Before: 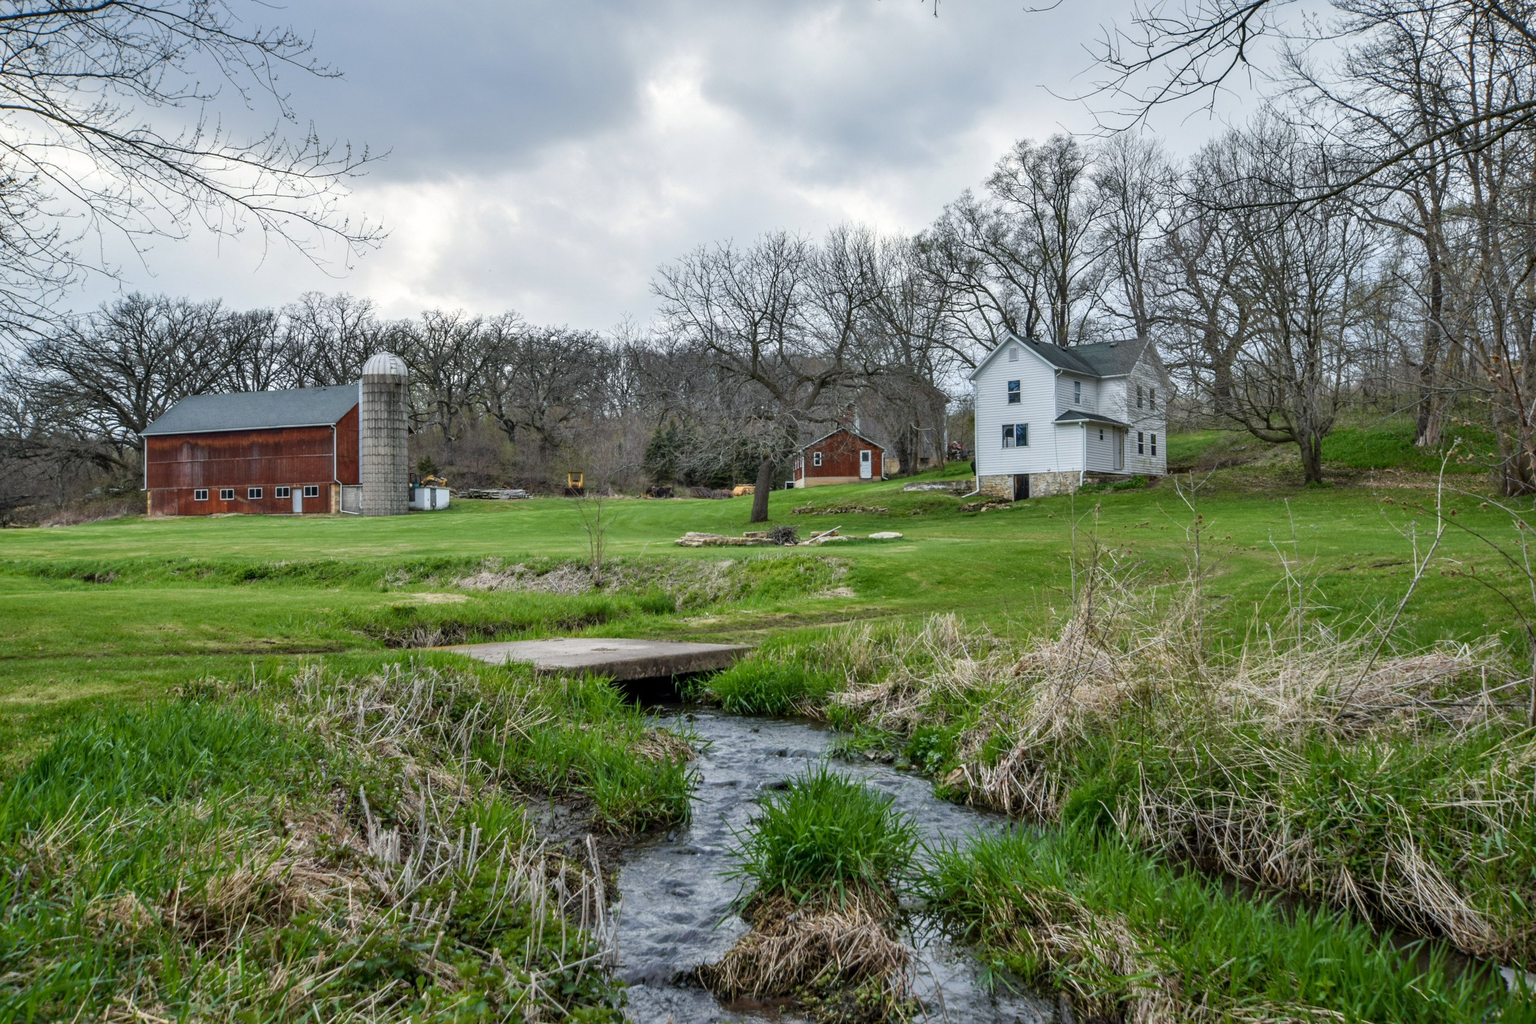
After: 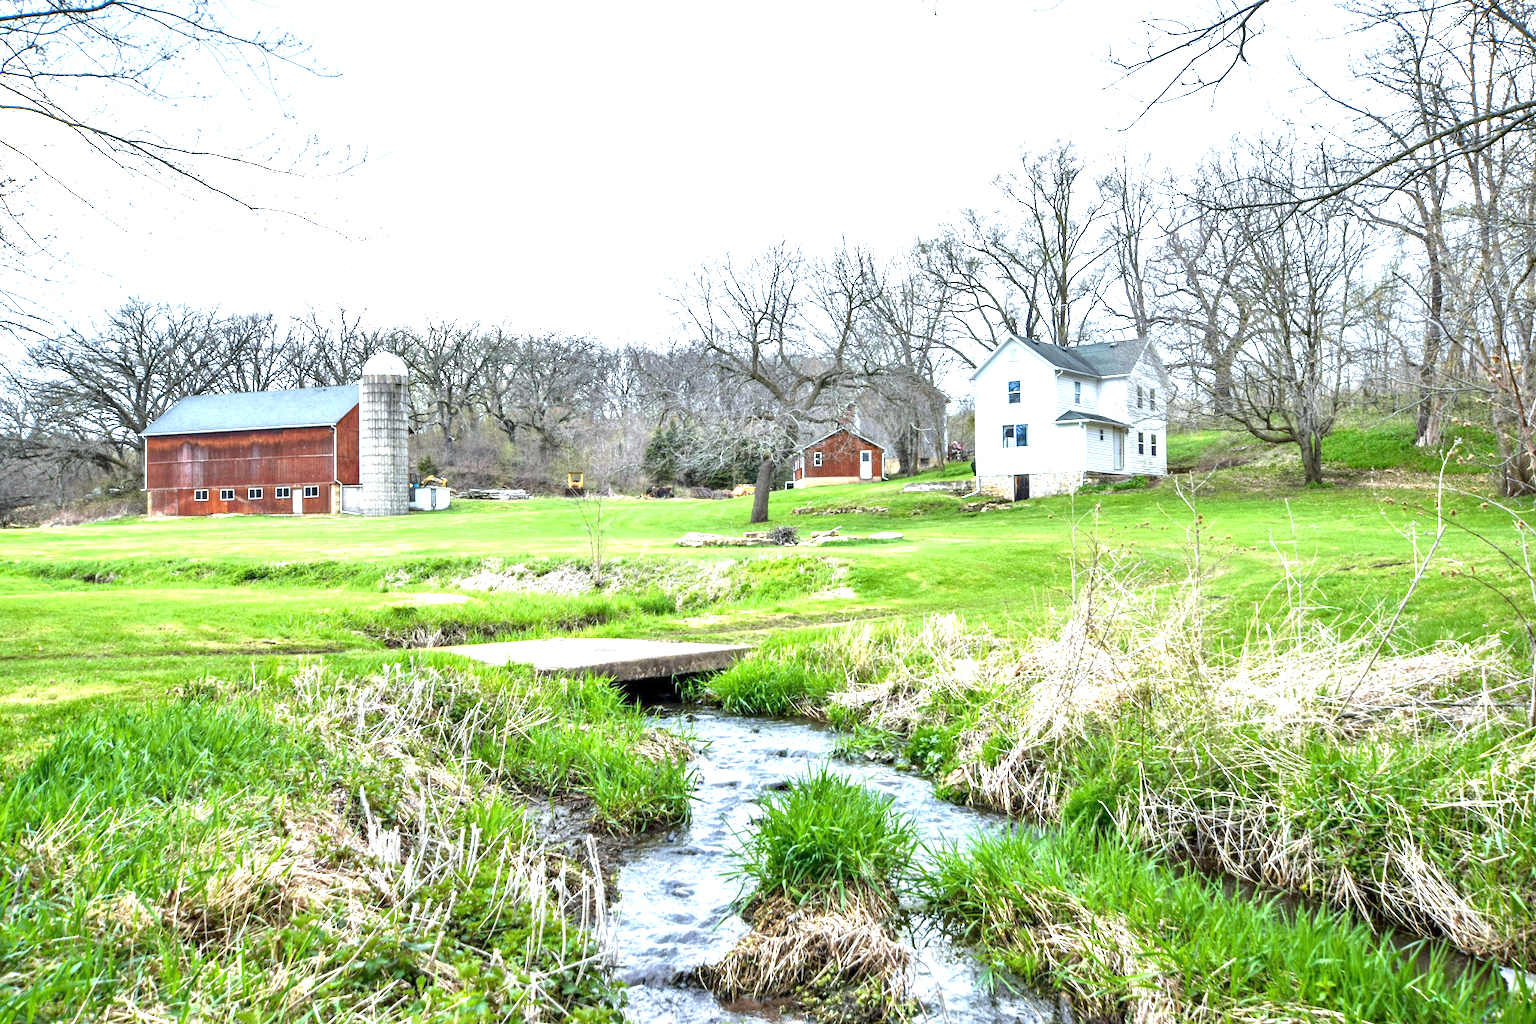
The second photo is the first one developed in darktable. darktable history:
white balance: red 0.967, blue 1.049
exposure: exposure 2 EV, compensate highlight preservation false
